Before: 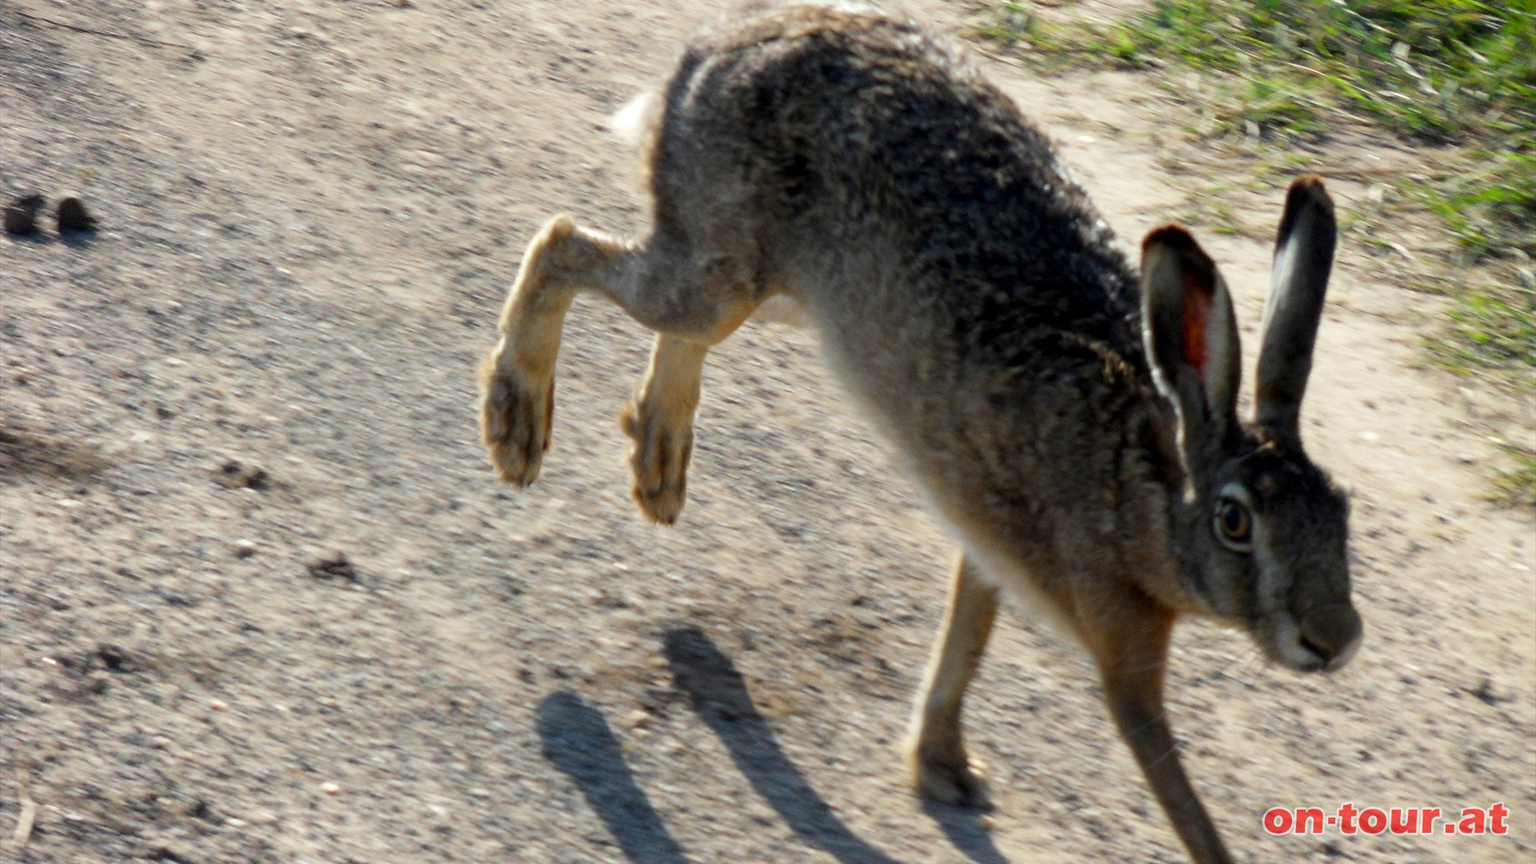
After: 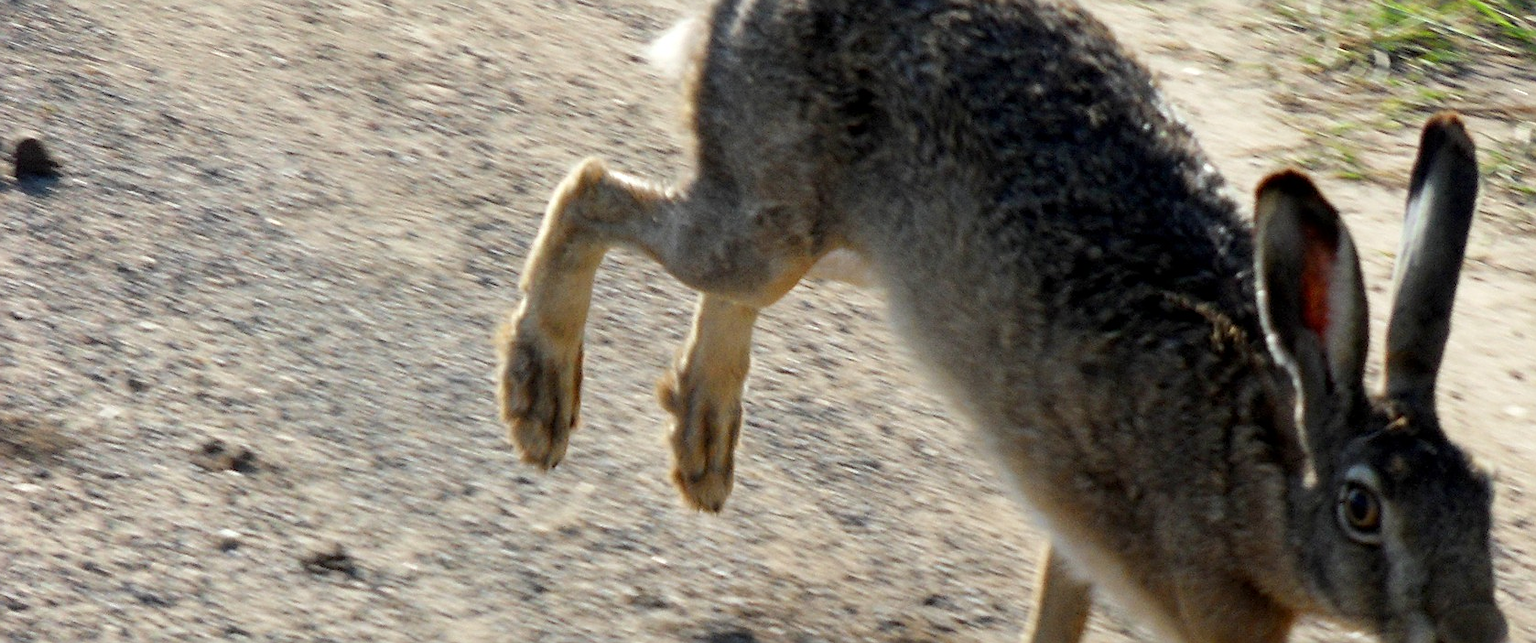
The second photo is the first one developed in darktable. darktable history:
crop: left 2.943%, top 8.935%, right 9.627%, bottom 25.964%
sharpen: on, module defaults
